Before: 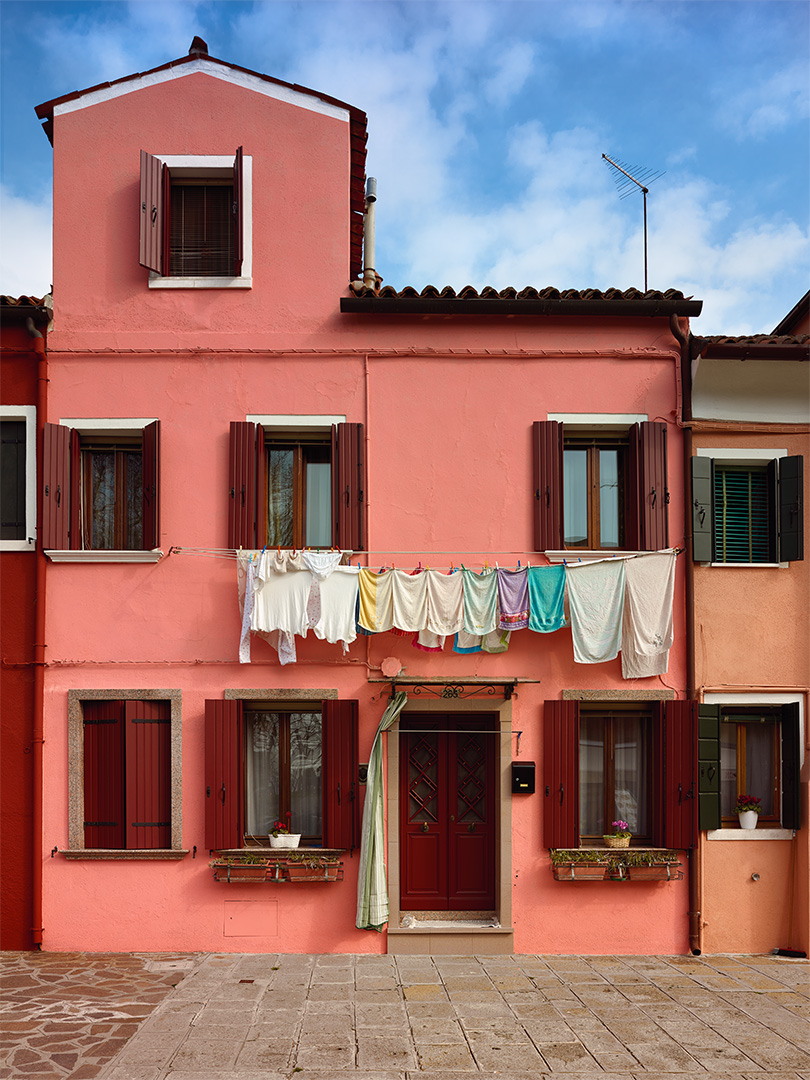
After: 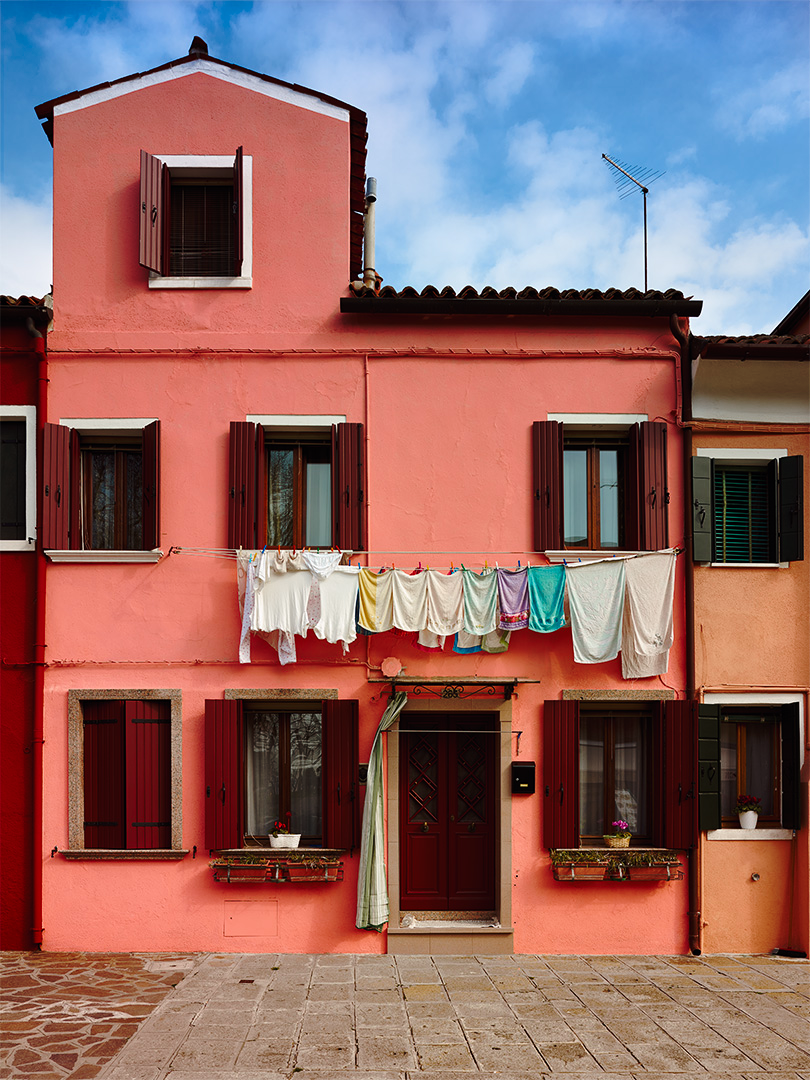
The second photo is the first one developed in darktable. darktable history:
color zones: curves: ch0 [(0, 0.5) (0.143, 0.5) (0.286, 0.456) (0.429, 0.5) (0.571, 0.5) (0.714, 0.5) (0.857, 0.5) (1, 0.5)]; ch1 [(0, 0.5) (0.143, 0.5) (0.286, 0.422) (0.429, 0.5) (0.571, 0.5) (0.714, 0.5) (0.857, 0.5) (1, 0.5)]
base curve: curves: ch0 [(0, 0) (0.073, 0.04) (0.157, 0.139) (0.492, 0.492) (0.758, 0.758) (1, 1)], preserve colors none
